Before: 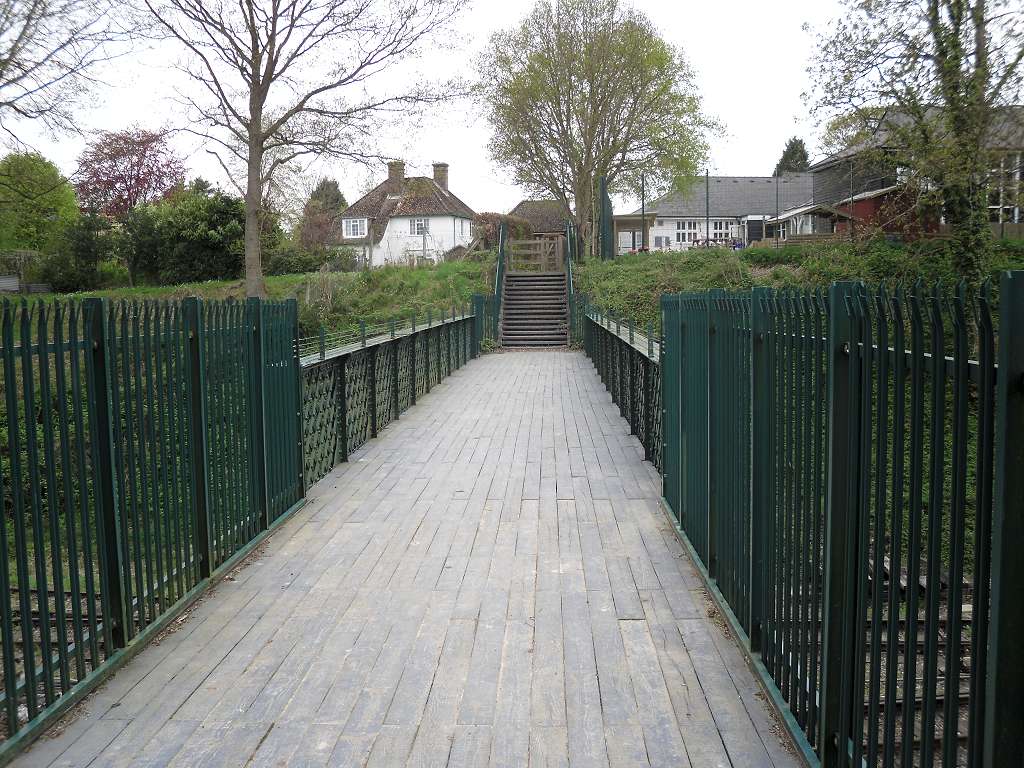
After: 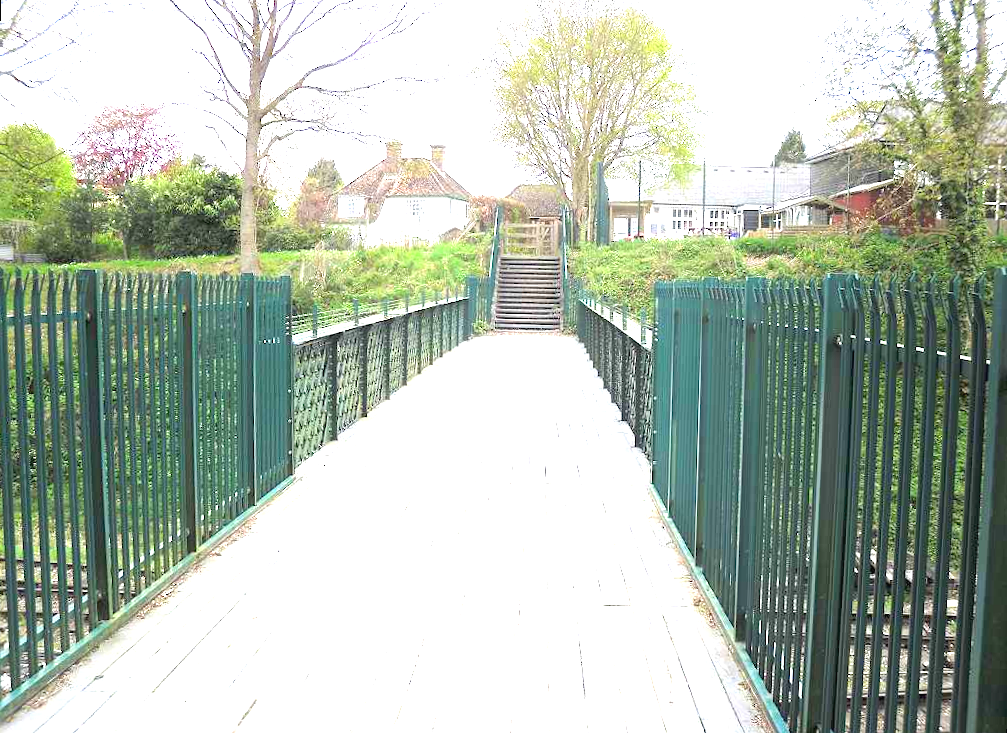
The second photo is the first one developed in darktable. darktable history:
exposure: black level correction 0, exposure 2.088 EV, compensate exposure bias true, compensate highlight preservation false
contrast brightness saturation: brightness 0.09, saturation 0.19
rotate and perspective: rotation 1.57°, crop left 0.018, crop right 0.982, crop top 0.039, crop bottom 0.961
